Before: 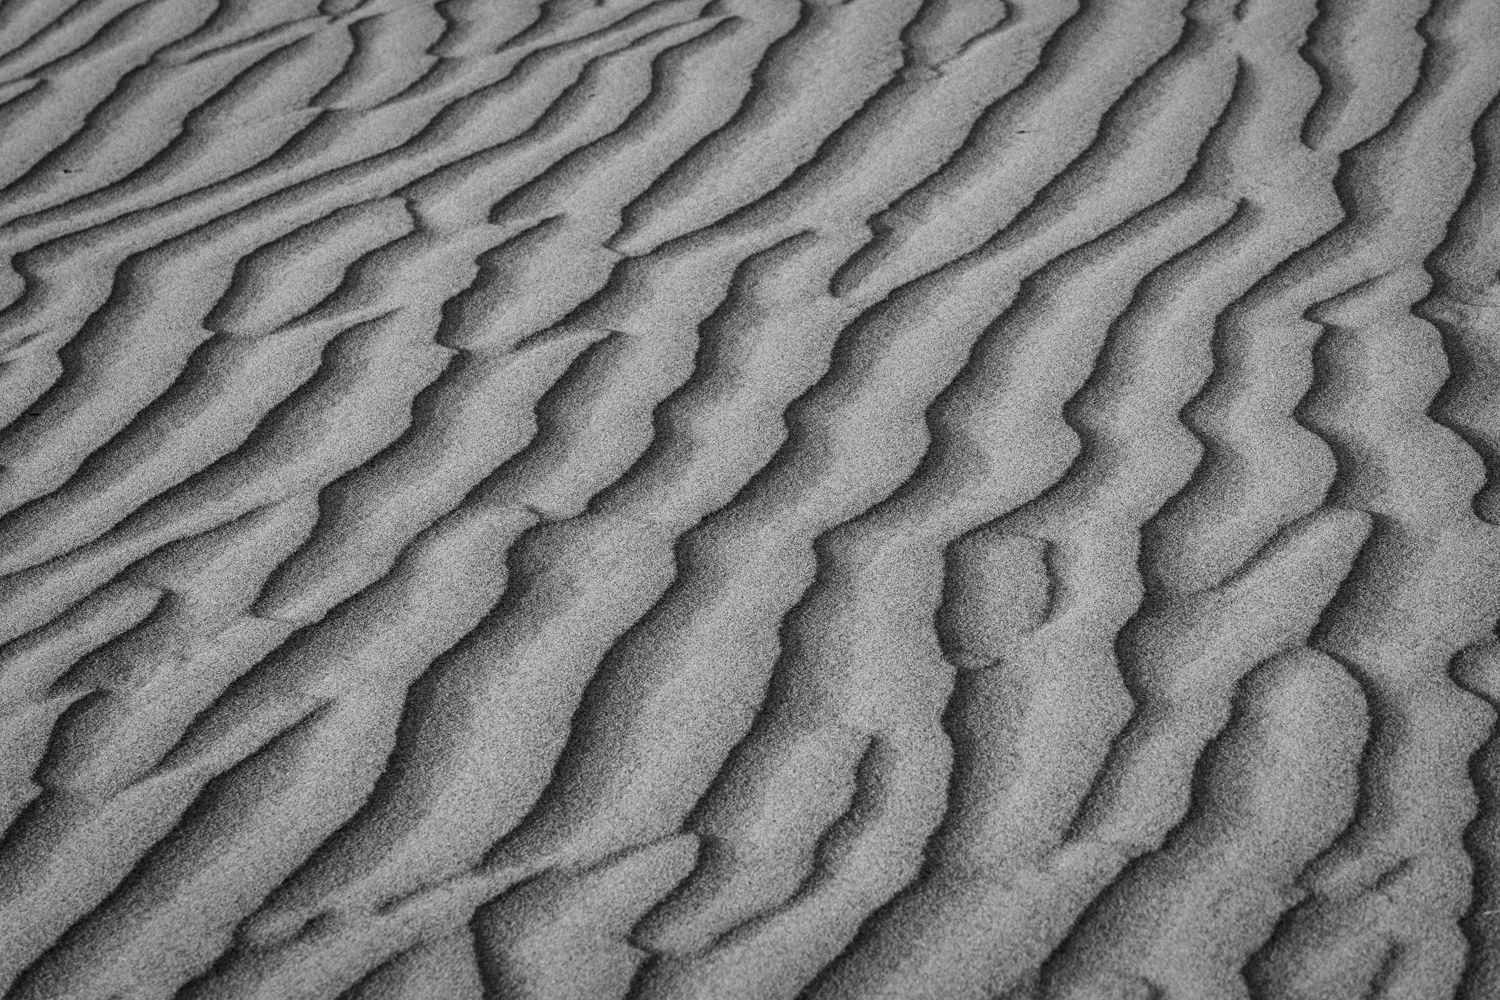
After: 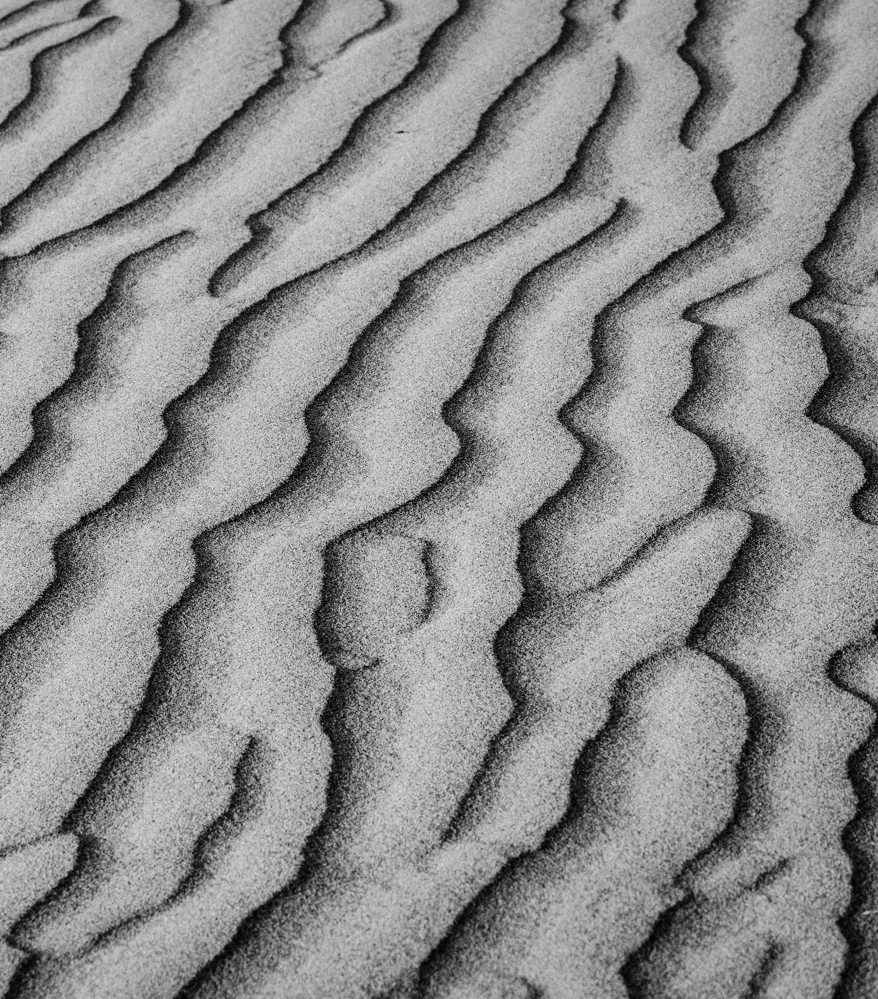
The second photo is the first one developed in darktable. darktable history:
tone curve: curves: ch0 [(0, 0) (0.003, 0) (0.011, 0.001) (0.025, 0.003) (0.044, 0.005) (0.069, 0.012) (0.1, 0.023) (0.136, 0.039) (0.177, 0.088) (0.224, 0.15) (0.277, 0.24) (0.335, 0.337) (0.399, 0.437) (0.468, 0.535) (0.543, 0.629) (0.623, 0.71) (0.709, 0.782) (0.801, 0.856) (0.898, 0.94) (1, 1)], preserve colors none
crop: left 41.402%
tone equalizer: on, module defaults
